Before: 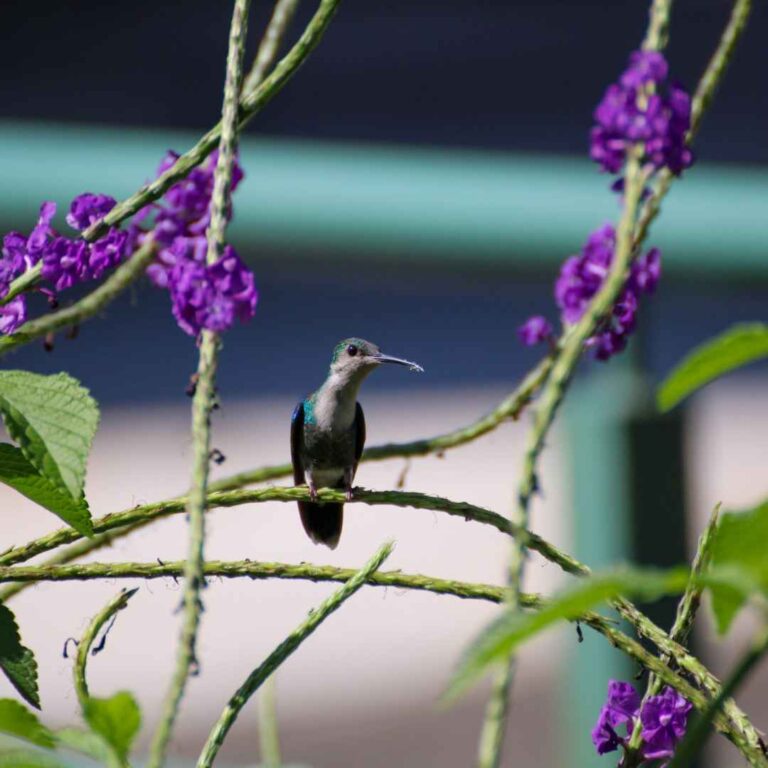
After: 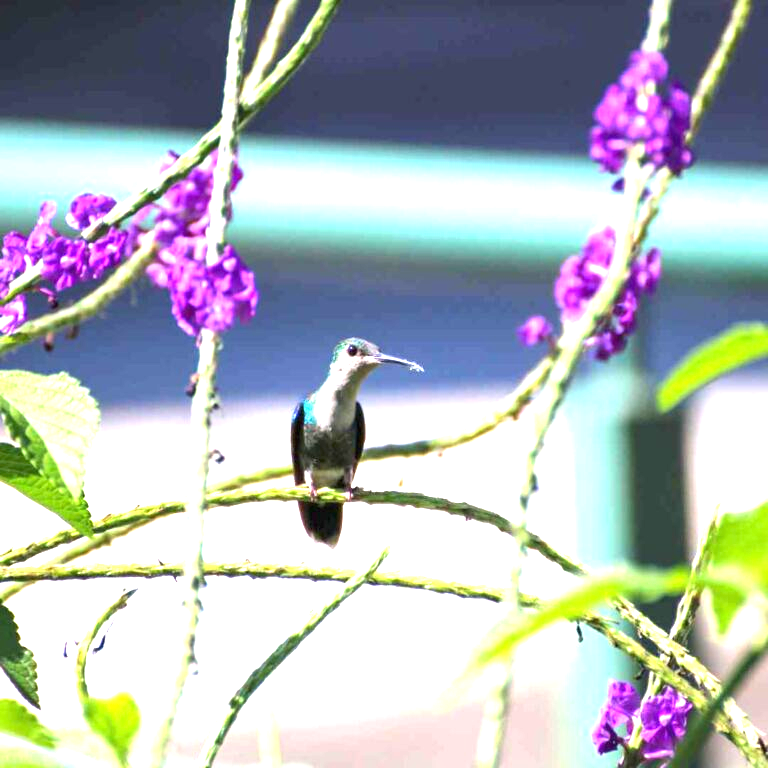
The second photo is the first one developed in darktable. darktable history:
exposure: black level correction 0, exposure 2.173 EV, compensate highlight preservation false
